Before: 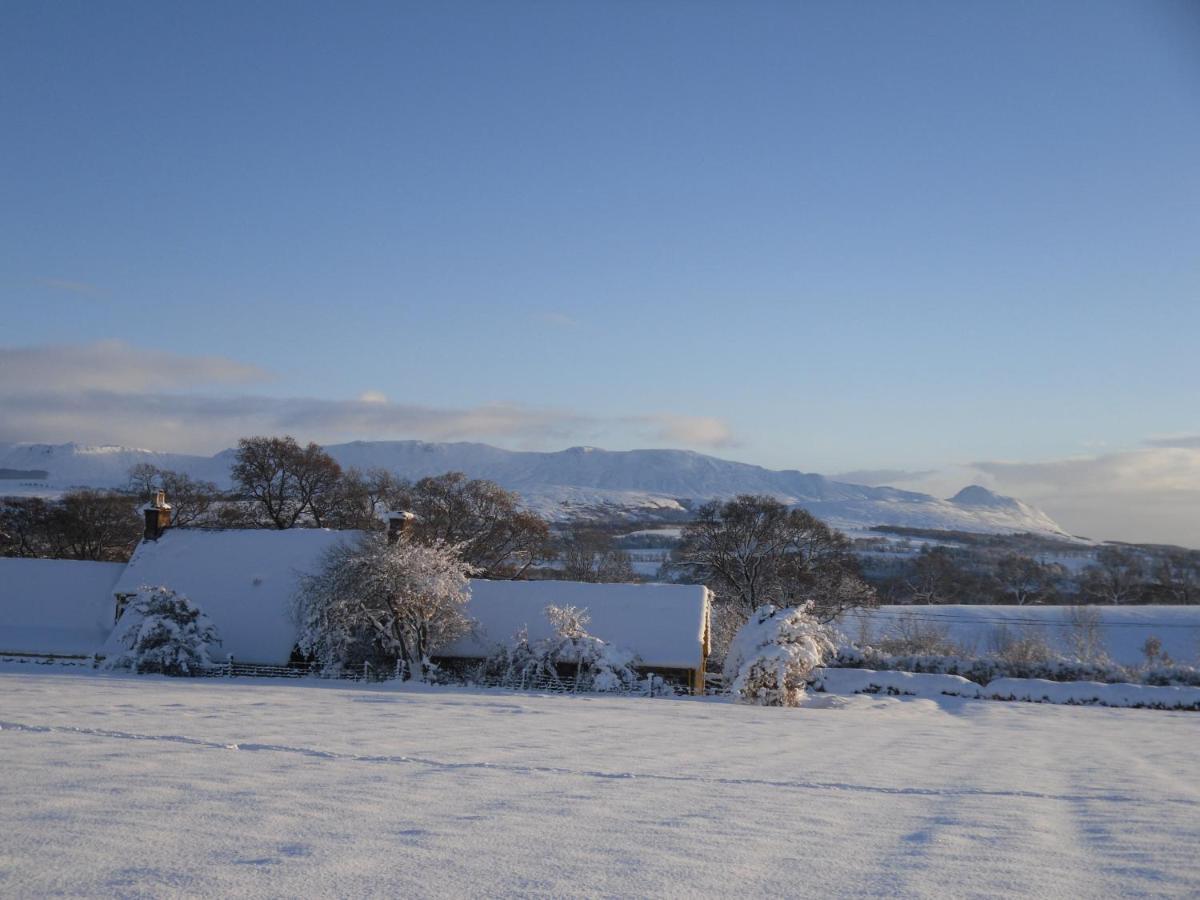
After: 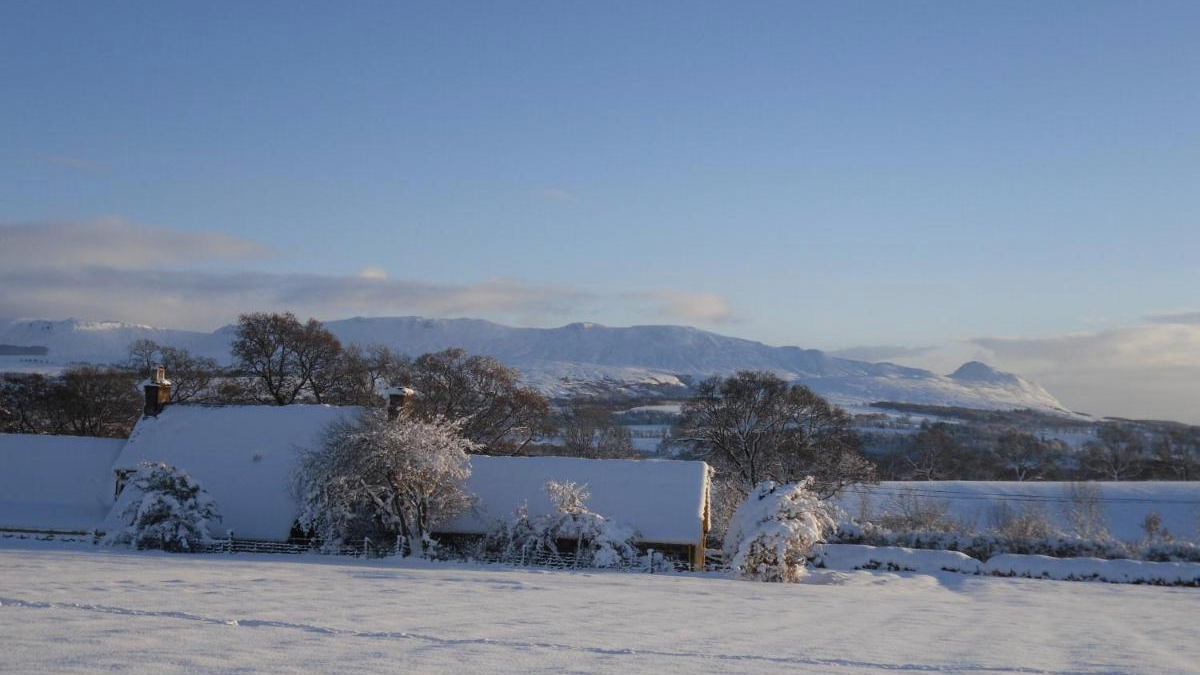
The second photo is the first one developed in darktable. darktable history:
crop: top 13.819%, bottom 11.169%
exposure: exposure -0.064 EV, compensate highlight preservation false
